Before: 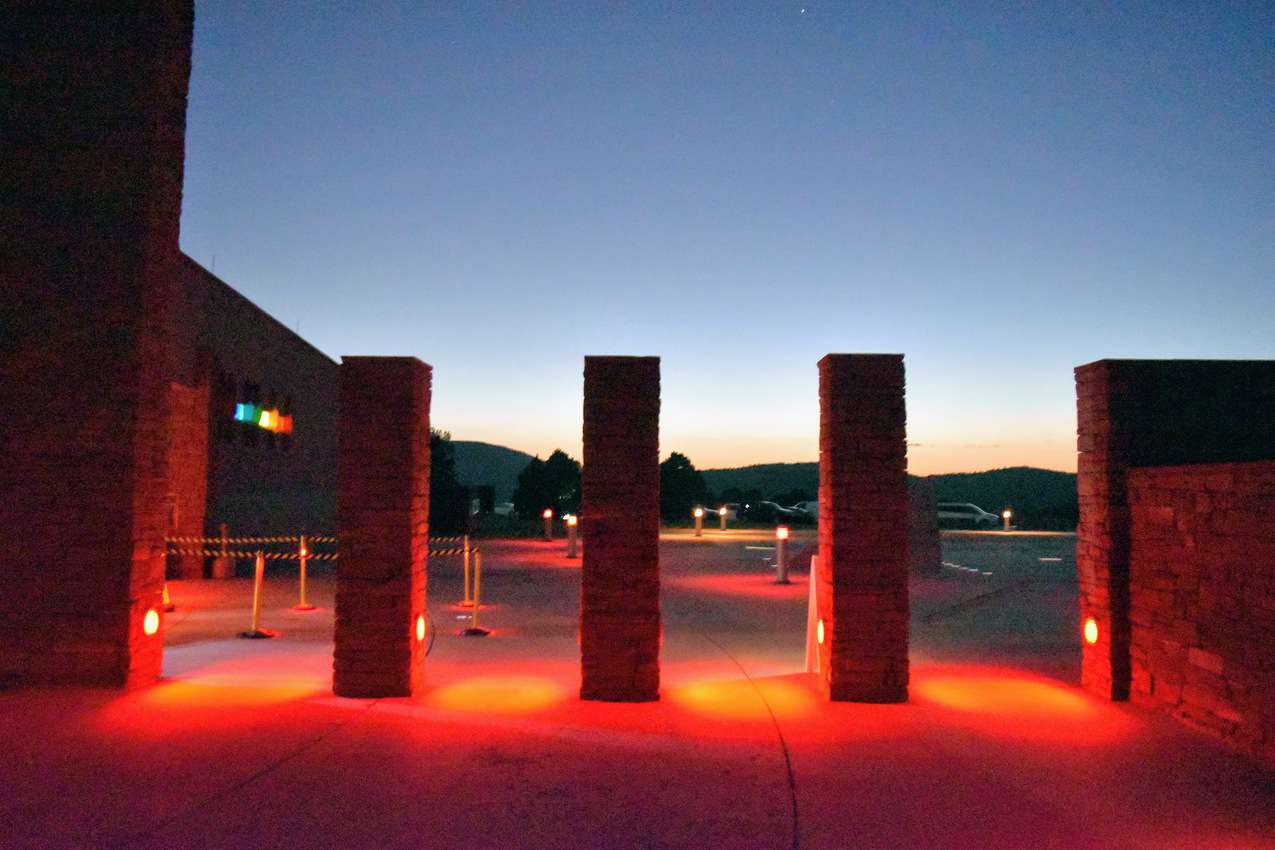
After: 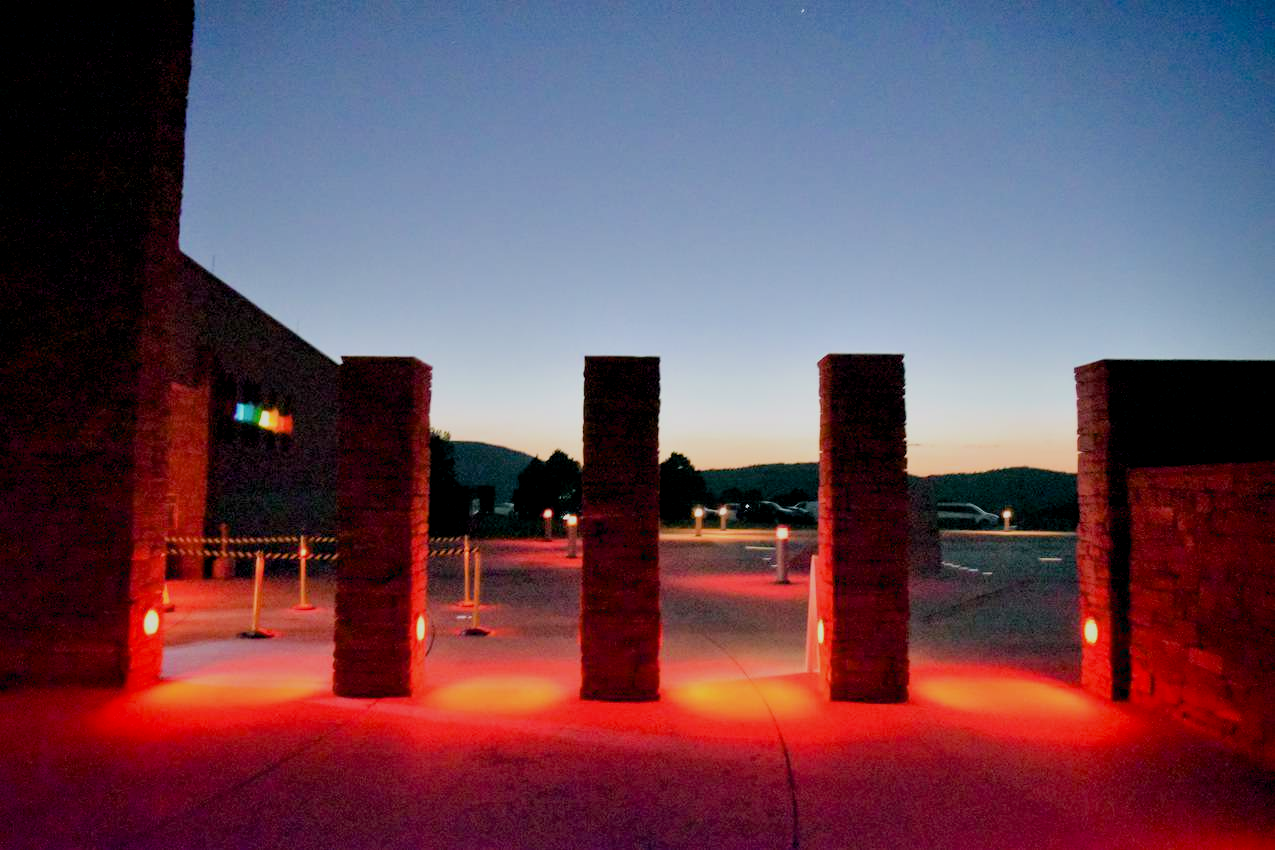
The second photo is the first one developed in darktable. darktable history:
exposure: black level correction 0.007, exposure 0.157 EV, compensate exposure bias true, compensate highlight preservation false
vignetting: fall-off radius 60.91%, saturation 0.385
filmic rgb: black relative exposure -7.65 EV, white relative exposure 4.56 EV, threshold 2.97 EV, hardness 3.61, contrast in shadows safe, enable highlight reconstruction true
